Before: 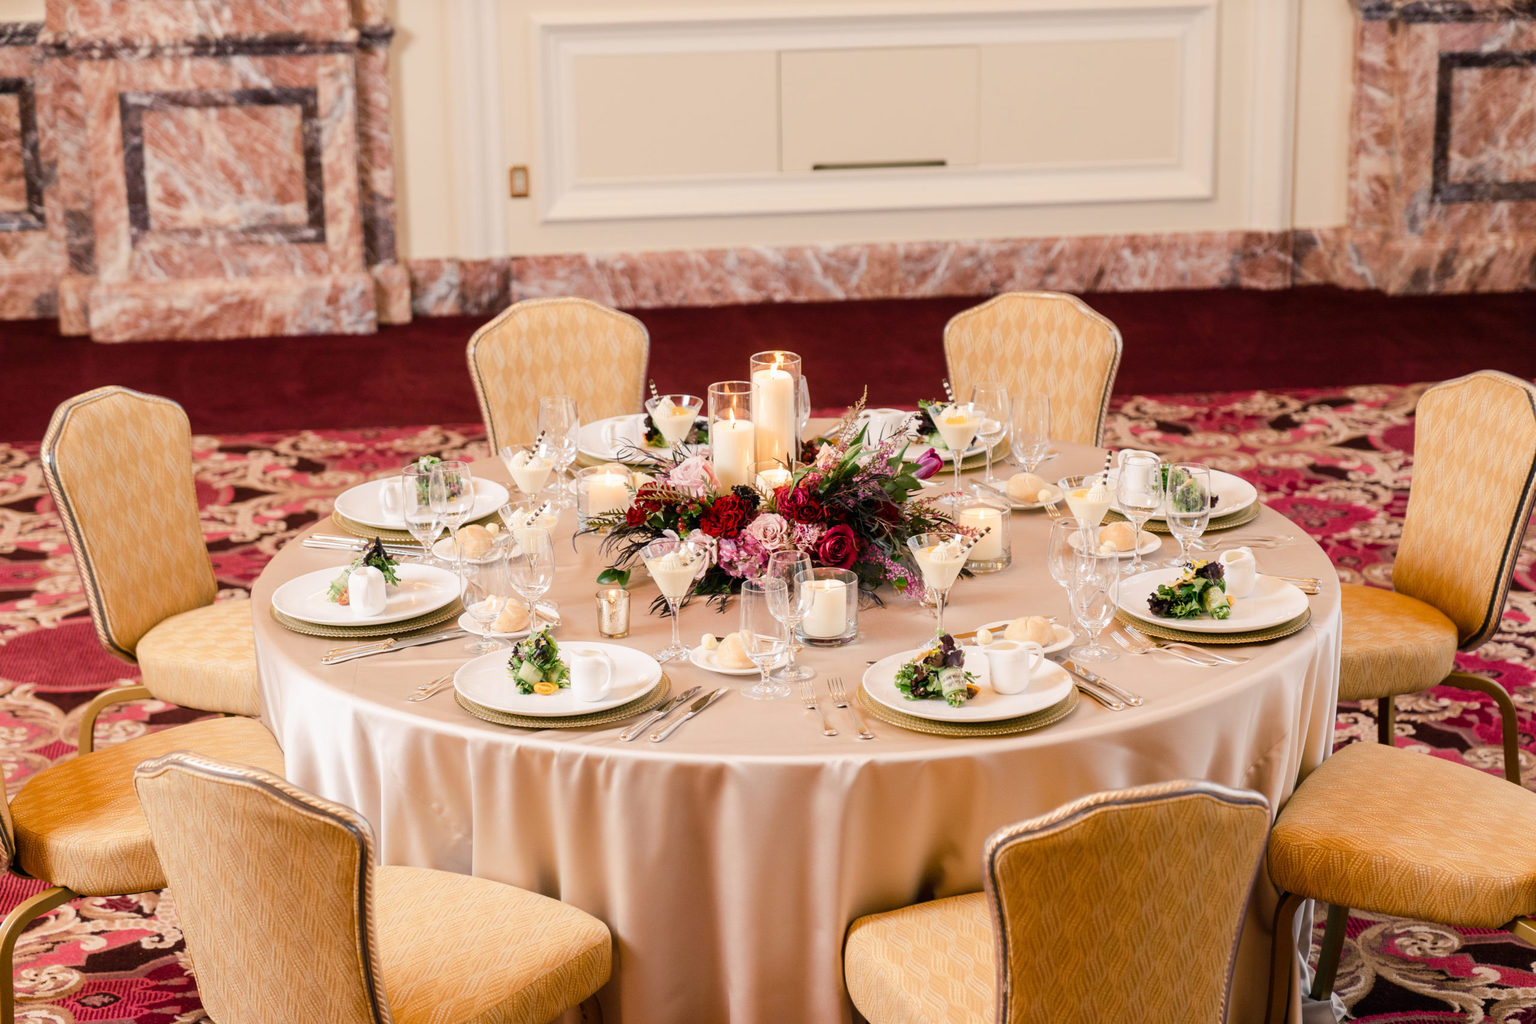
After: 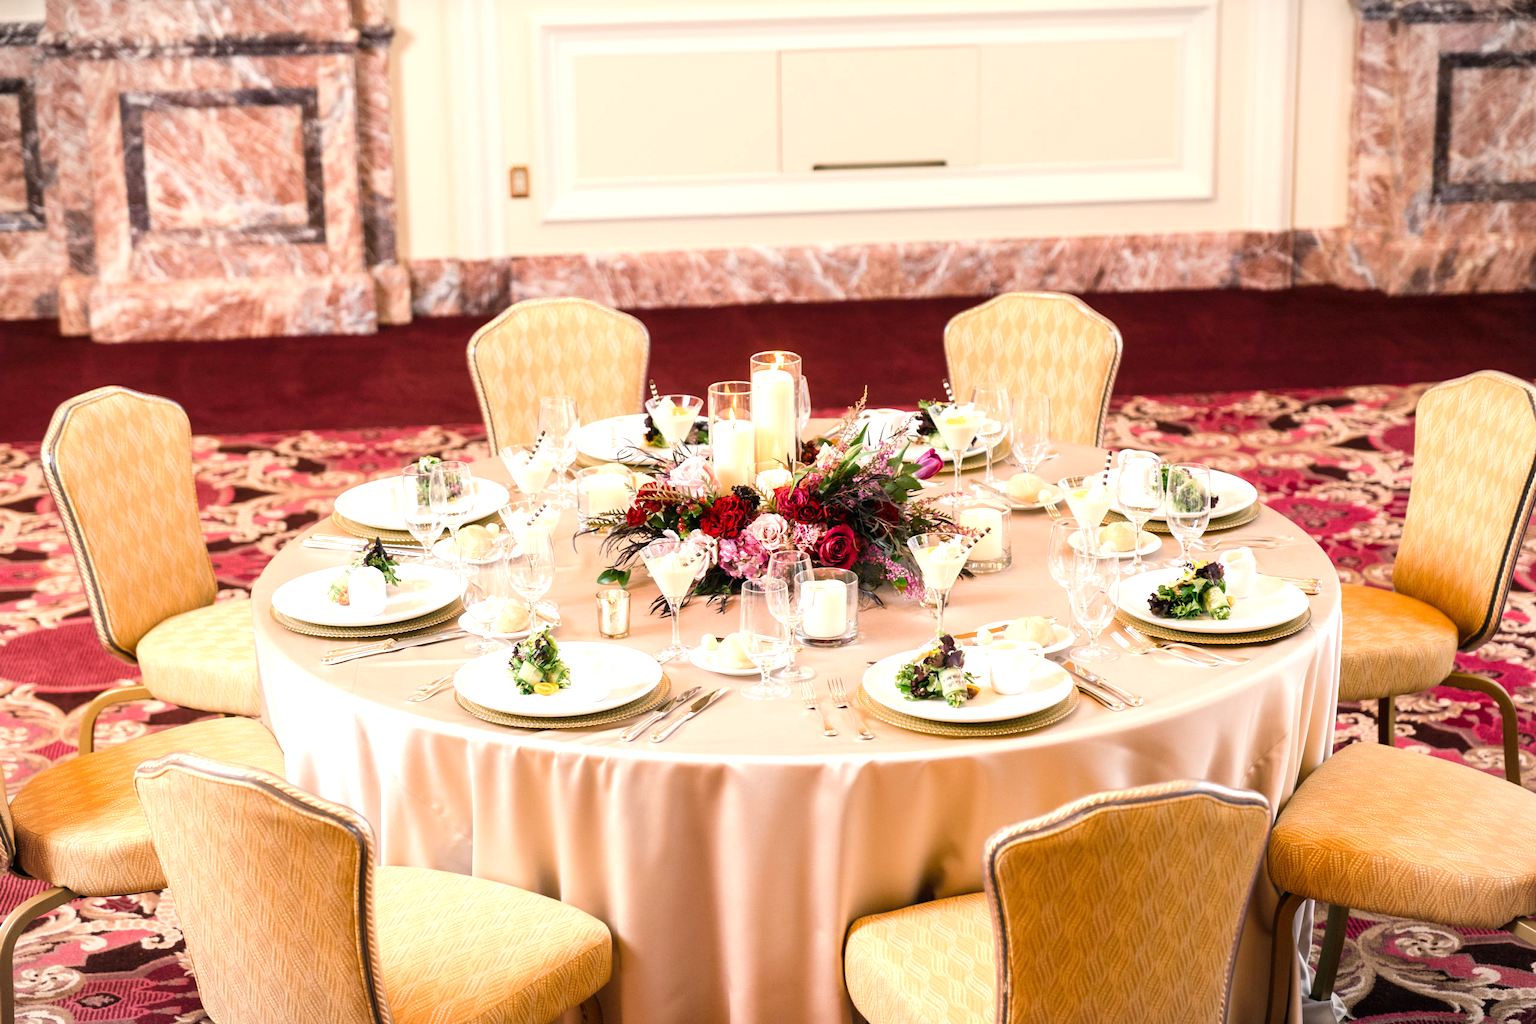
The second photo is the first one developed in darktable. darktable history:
exposure: exposure 0.661 EV, compensate highlight preservation false
vignetting: fall-off start 100%, brightness -0.282, width/height ratio 1.31
